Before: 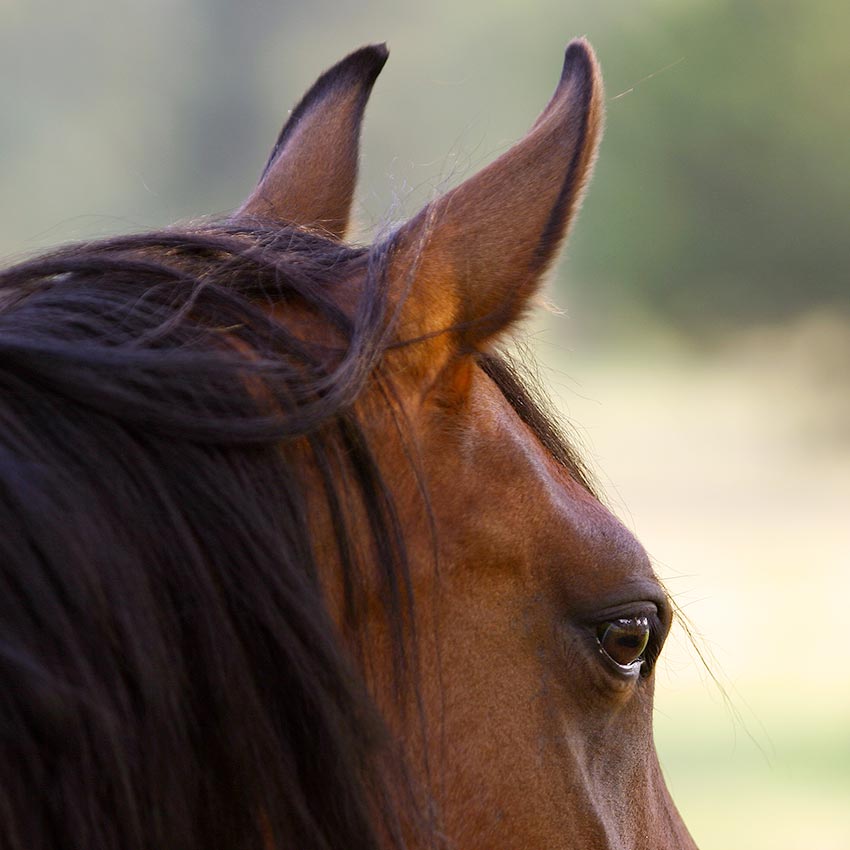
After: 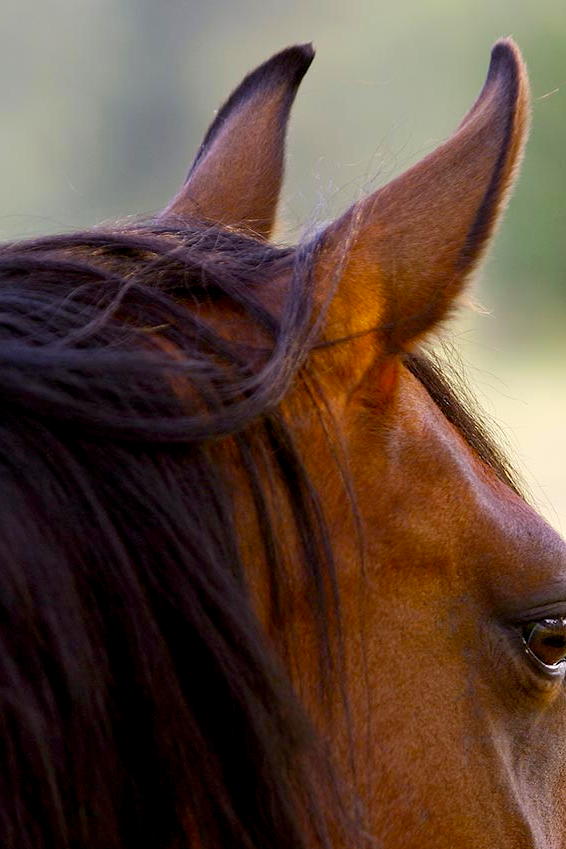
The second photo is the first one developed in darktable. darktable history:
exposure: black level correction 0.005, exposure 0.014 EV, compensate highlight preservation false
color balance: output saturation 120%
crop and rotate: left 8.786%, right 24.548%
white balance: red 1, blue 1
